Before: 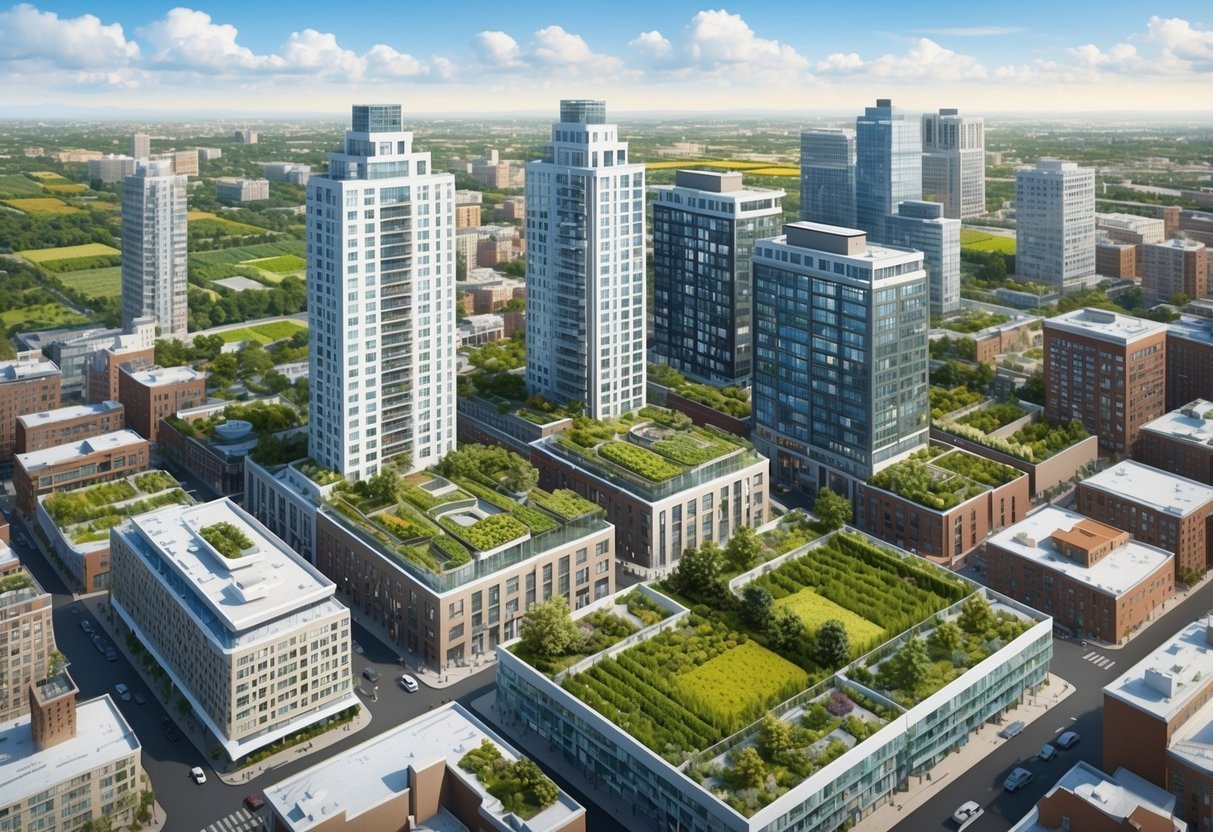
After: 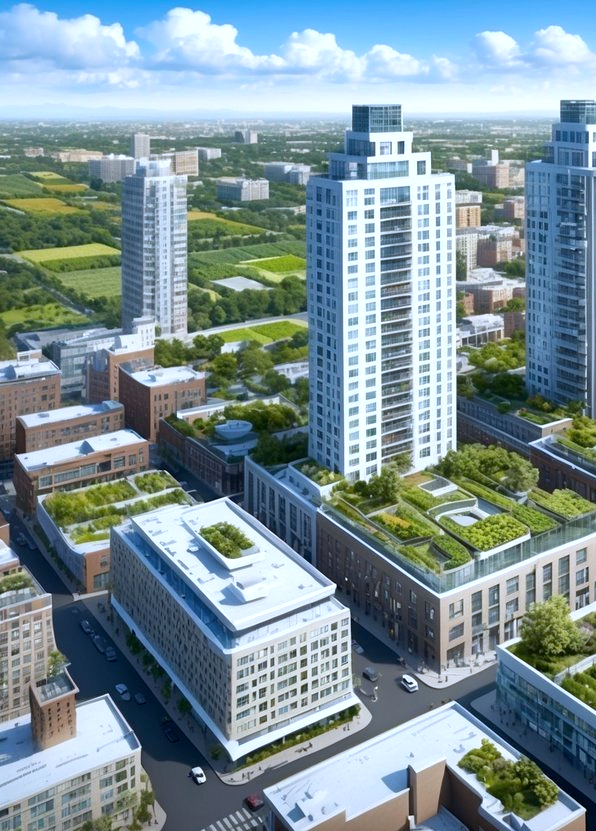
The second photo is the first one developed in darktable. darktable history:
crop and rotate: left 0%, top 0%, right 50.845%
shadows and highlights: soften with gaussian
exposure: black level correction 0.005, exposure 0.286 EV, compensate highlight preservation false
white balance: red 0.931, blue 1.11
